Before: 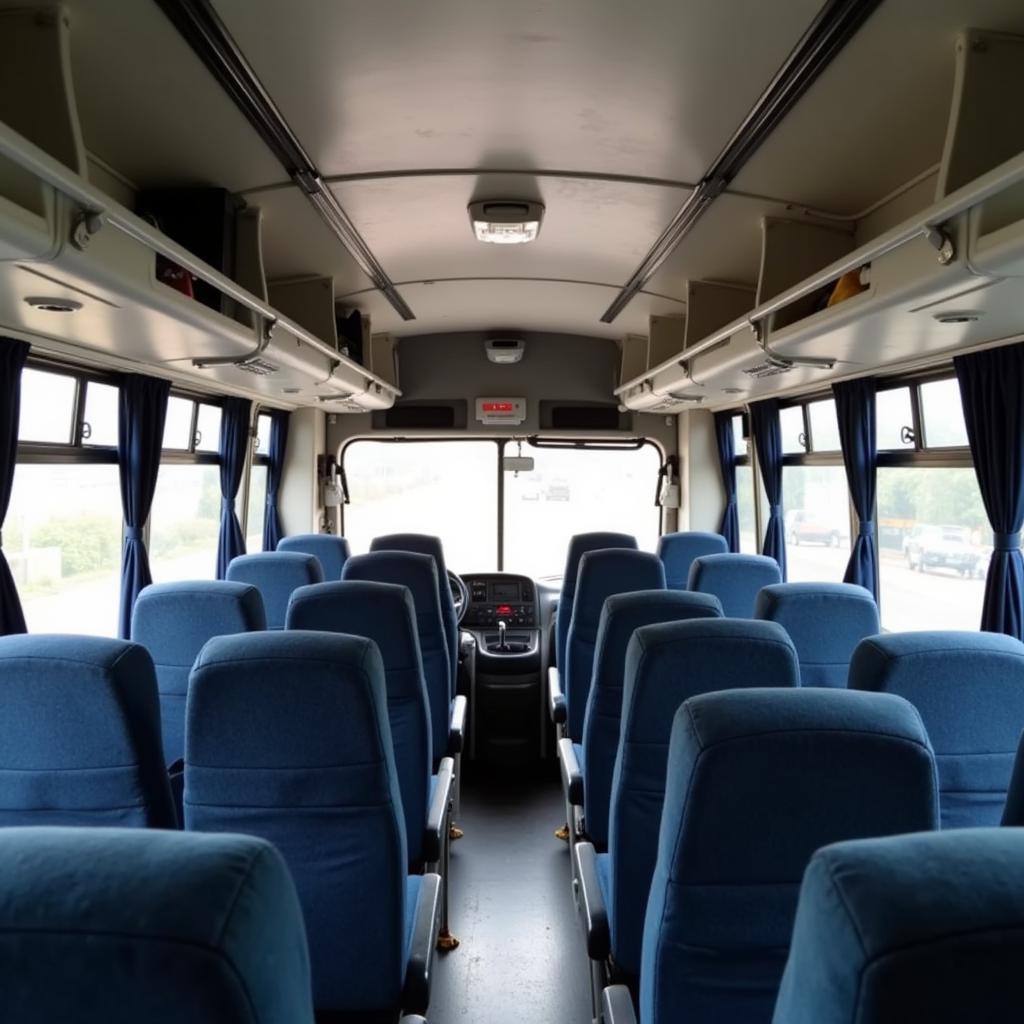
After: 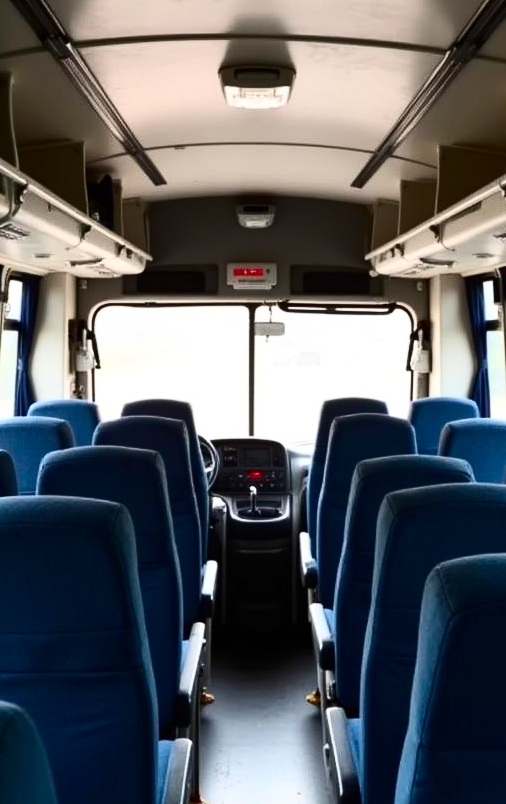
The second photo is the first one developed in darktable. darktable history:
contrast brightness saturation: contrast 0.4, brightness 0.1, saturation 0.21
crop and rotate: angle 0.02°, left 24.353%, top 13.219%, right 26.156%, bottom 8.224%
